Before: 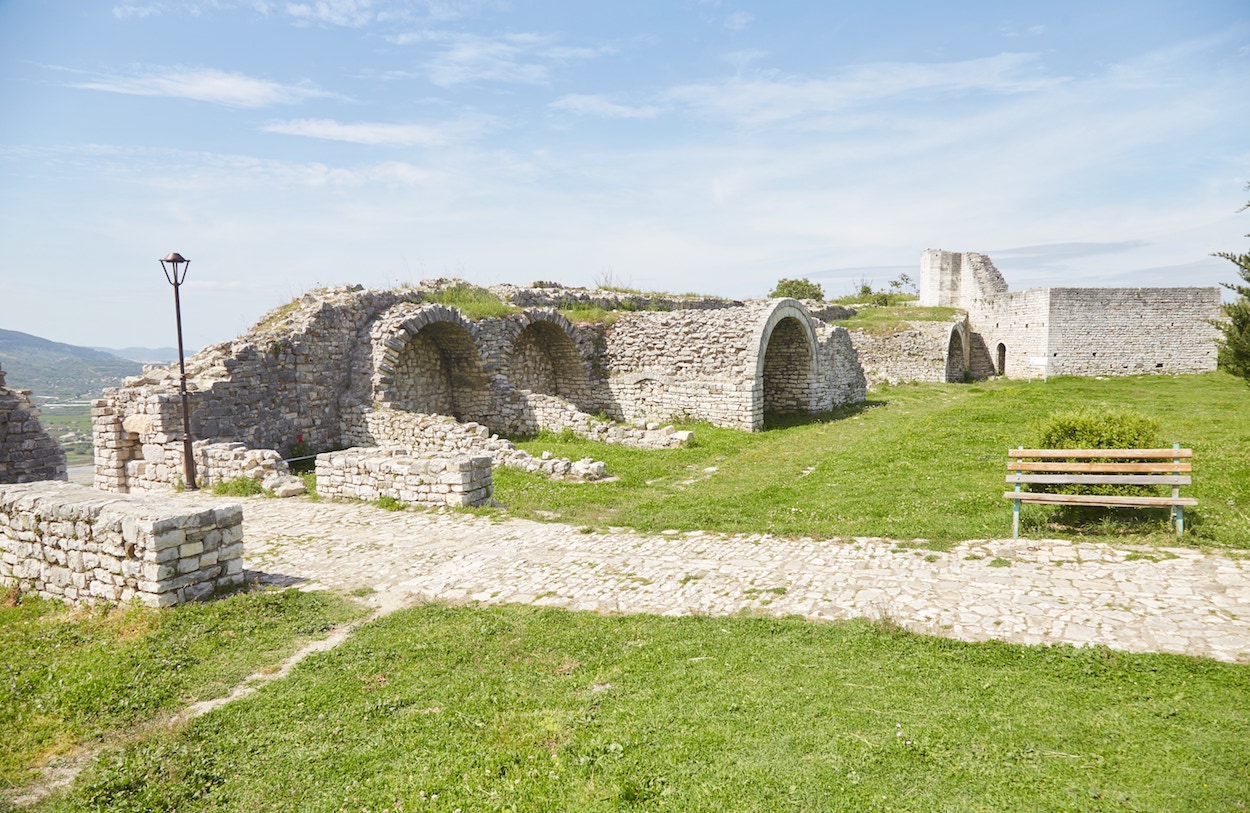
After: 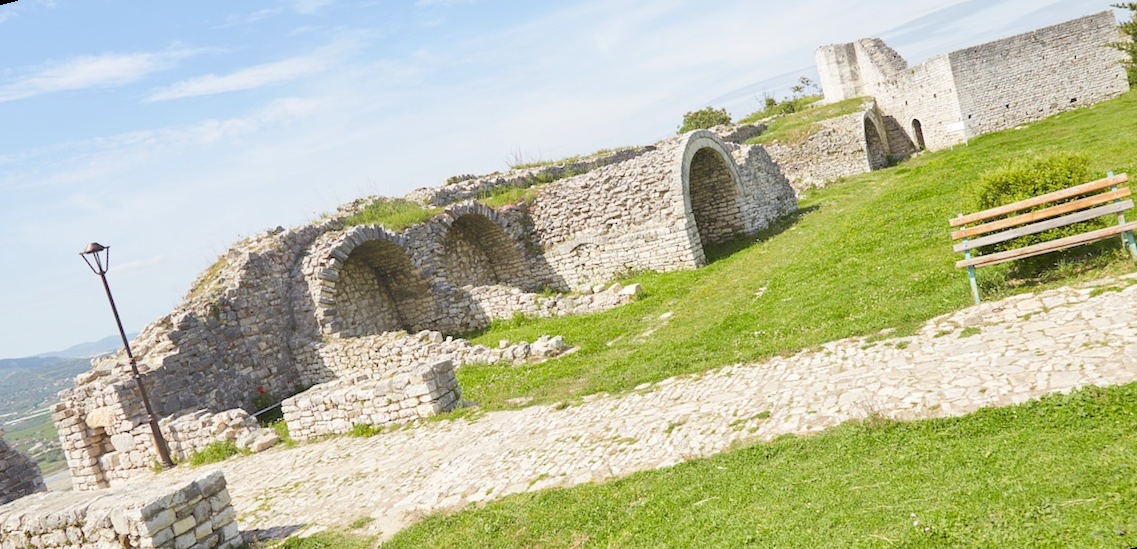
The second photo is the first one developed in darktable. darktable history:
rotate and perspective: rotation -14.8°, crop left 0.1, crop right 0.903, crop top 0.25, crop bottom 0.748
white balance: red 1, blue 1
contrast brightness saturation: contrast 0.03, brightness 0.06, saturation 0.13
